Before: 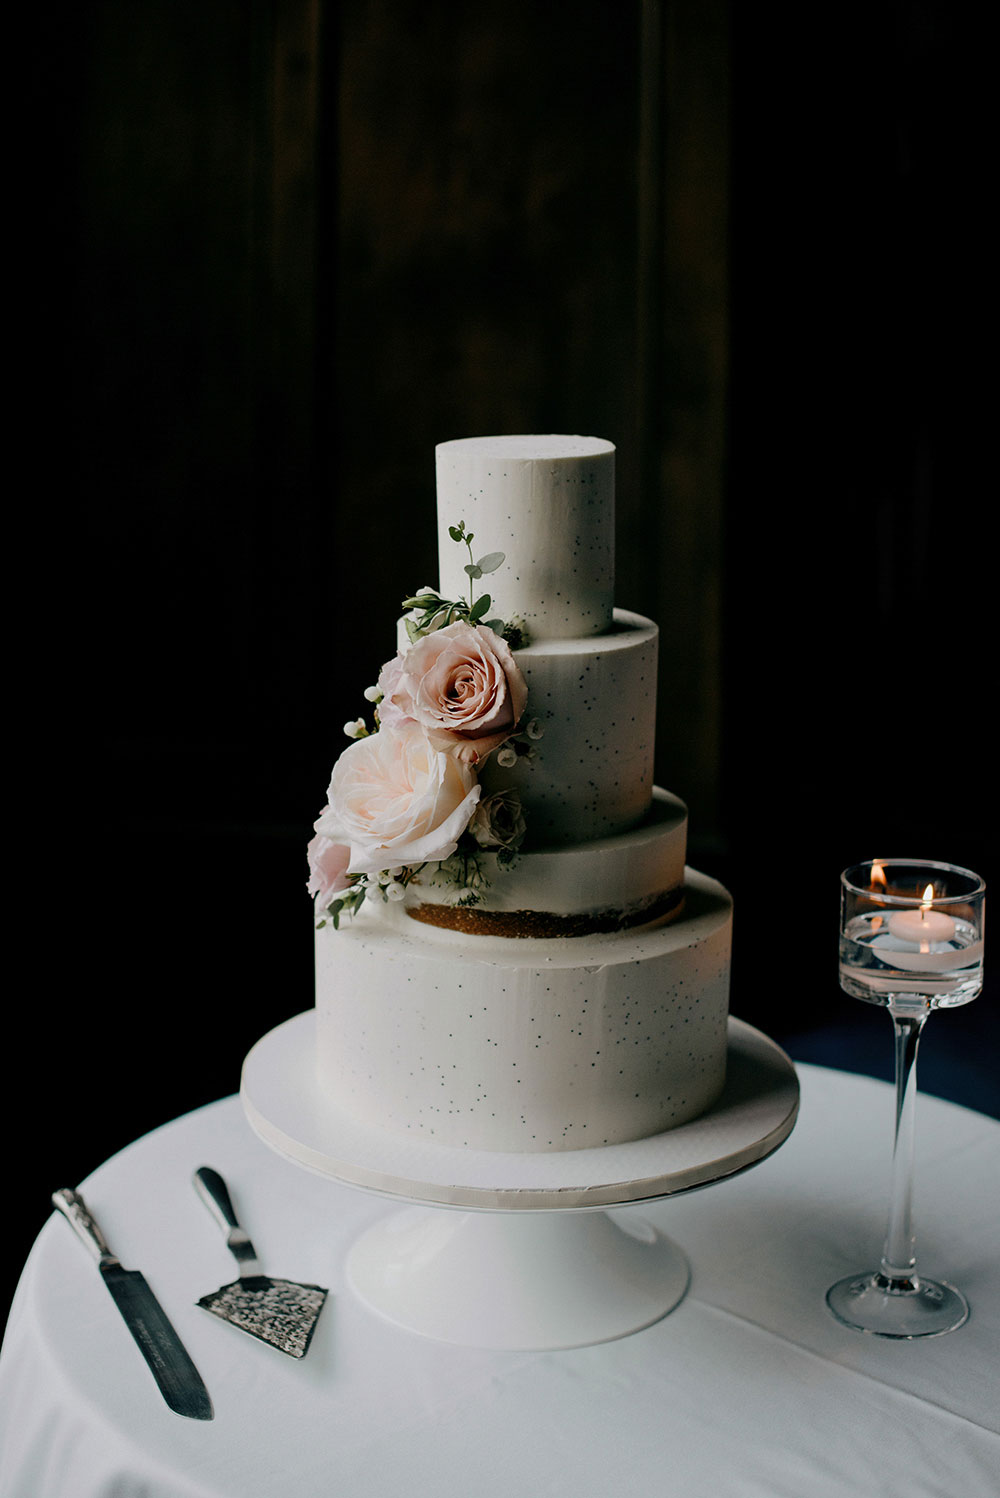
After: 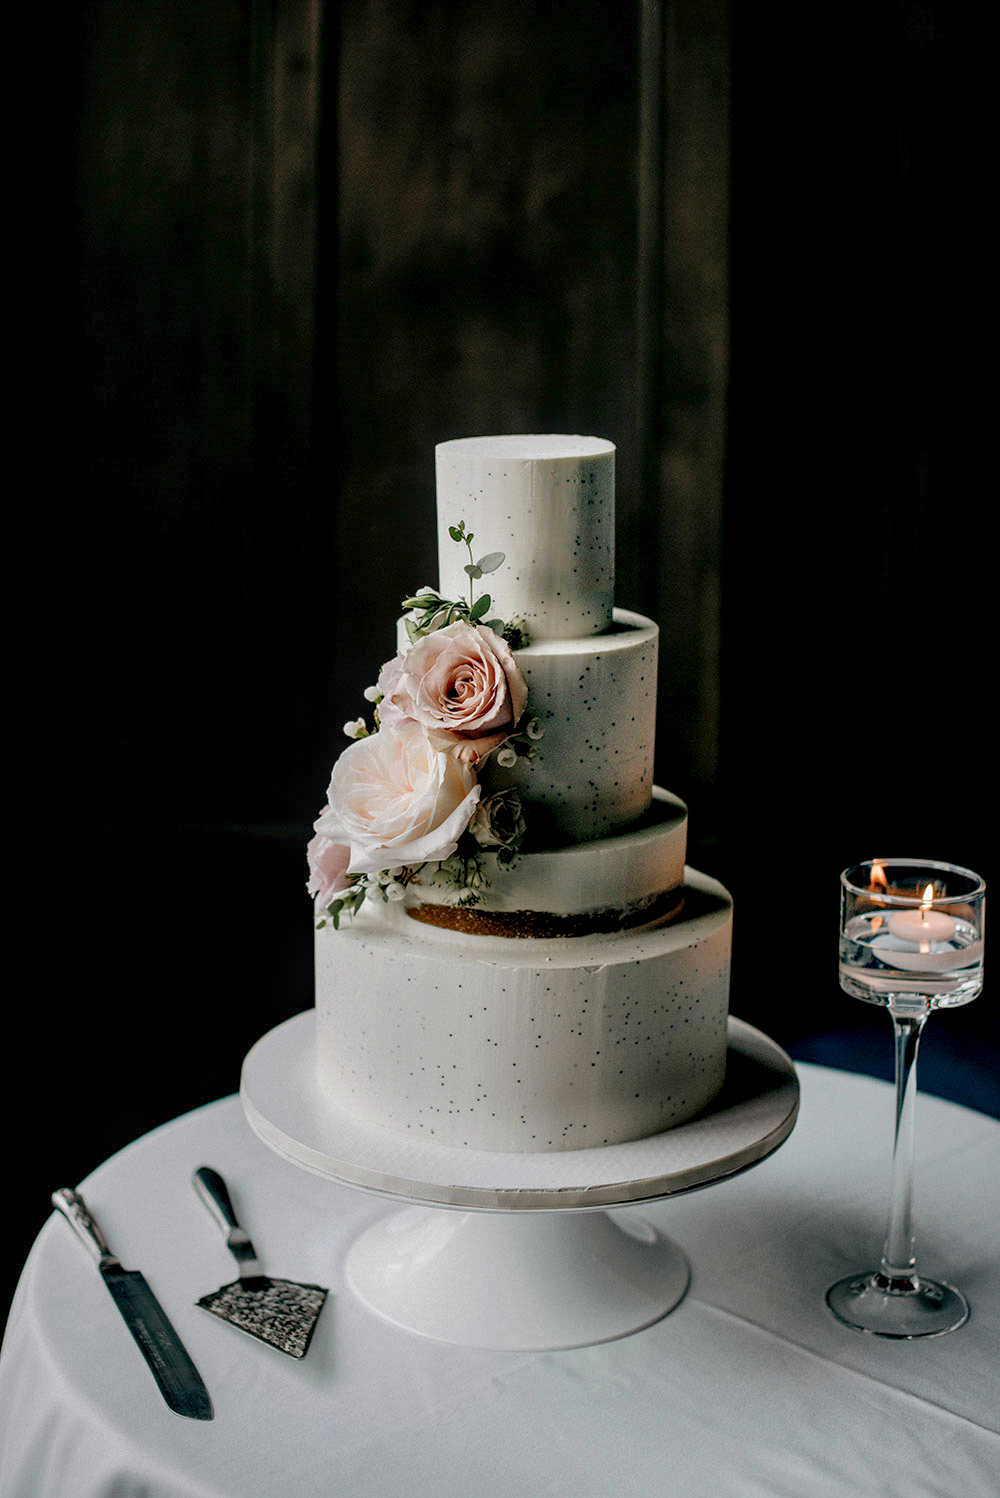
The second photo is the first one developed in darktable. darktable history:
shadows and highlights: on, module defaults
local contrast: highlights 79%, shadows 56%, detail 175%, midtone range 0.428
